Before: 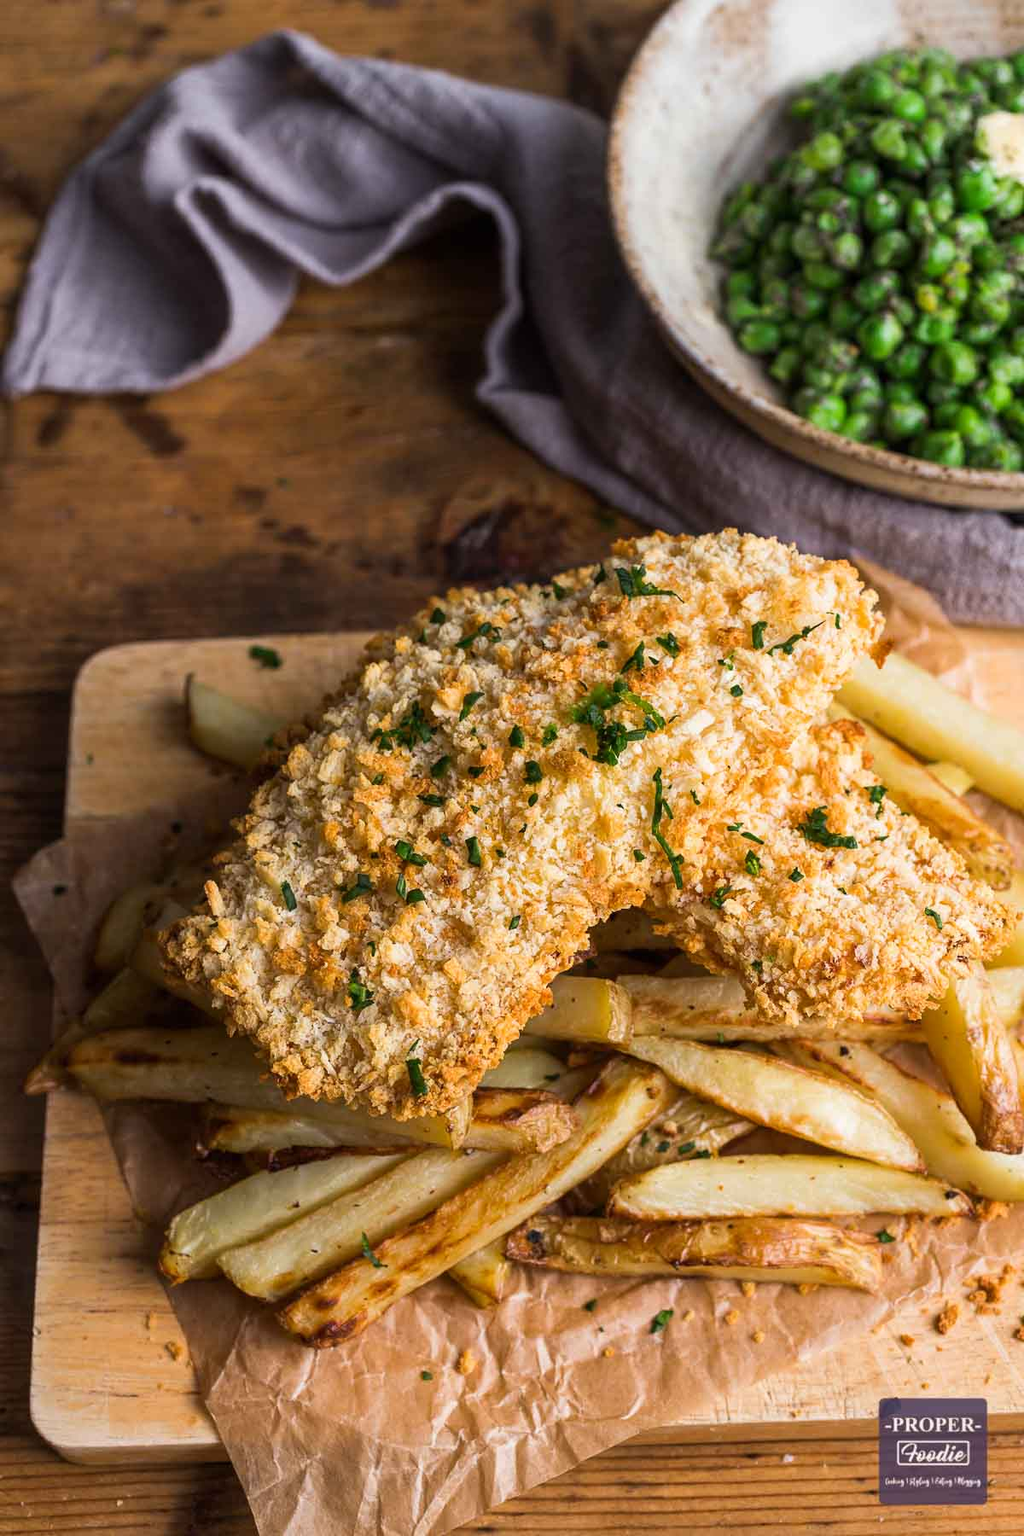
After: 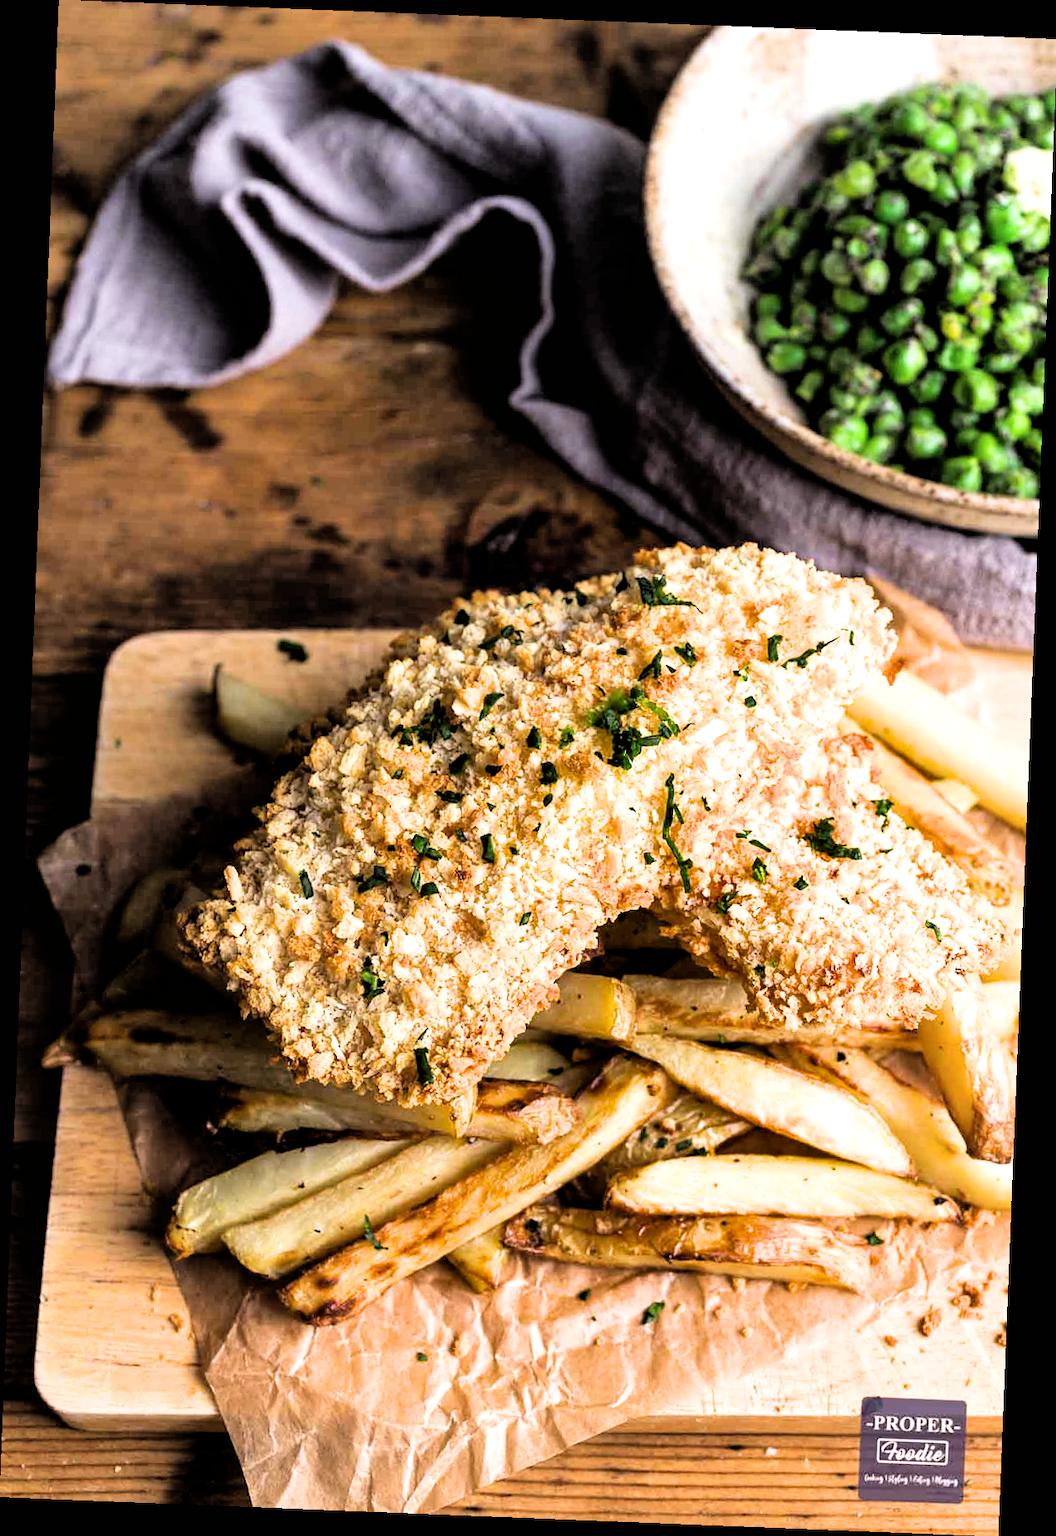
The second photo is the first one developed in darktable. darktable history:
exposure: black level correction 0, exposure 0.5 EV, compensate highlight preservation false
shadows and highlights: radius 171.16, shadows 27, white point adjustment 3.13, highlights -67.95, soften with gaussian
tone equalizer: -8 EV -0.417 EV, -7 EV -0.389 EV, -6 EV -0.333 EV, -5 EV -0.222 EV, -3 EV 0.222 EV, -2 EV 0.333 EV, -1 EV 0.389 EV, +0 EV 0.417 EV, edges refinement/feathering 500, mask exposure compensation -1.57 EV, preserve details no
rotate and perspective: rotation 2.27°, automatic cropping off
filmic rgb: black relative exposure -3.92 EV, white relative exposure 3.14 EV, hardness 2.87
